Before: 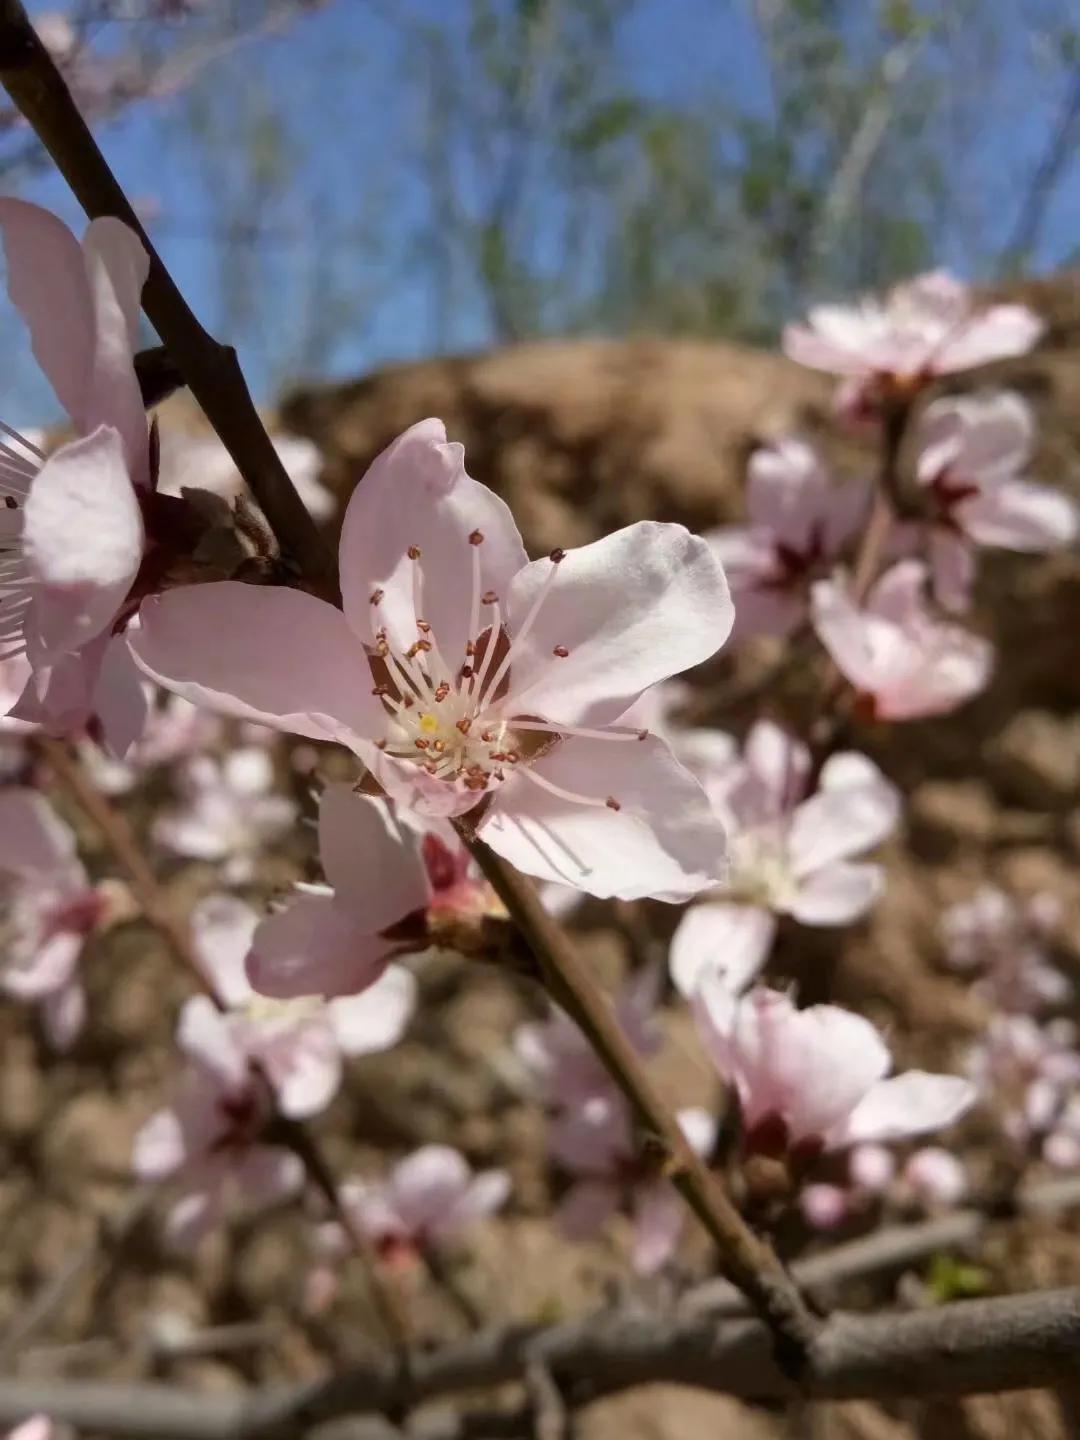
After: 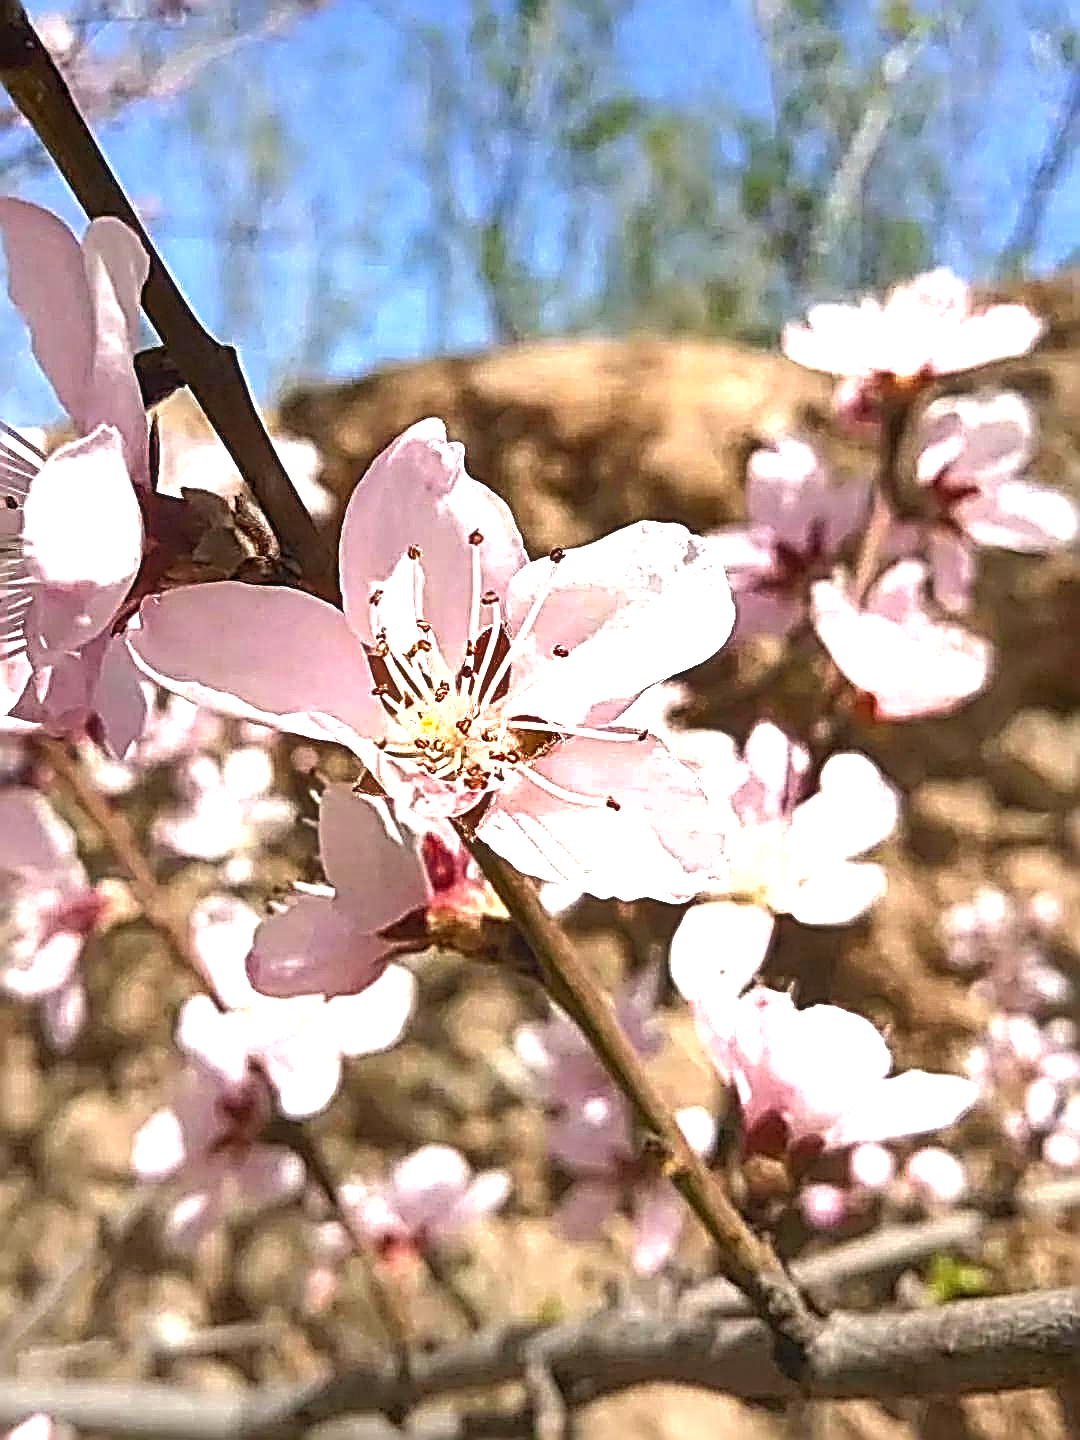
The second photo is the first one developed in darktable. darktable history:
levels: levels [0, 0.476, 0.951]
tone equalizer: edges refinement/feathering 500, mask exposure compensation -1.57 EV, preserve details no
sharpen: radius 3.147, amount 1.722
local contrast: on, module defaults
exposure: black level correction 0, exposure 1.387 EV, compensate highlight preservation false
shadows and highlights: soften with gaussian
contrast equalizer: octaves 7, y [[0.439, 0.44, 0.442, 0.457, 0.493, 0.498], [0.5 ×6], [0.5 ×6], [0 ×6], [0 ×6]]
